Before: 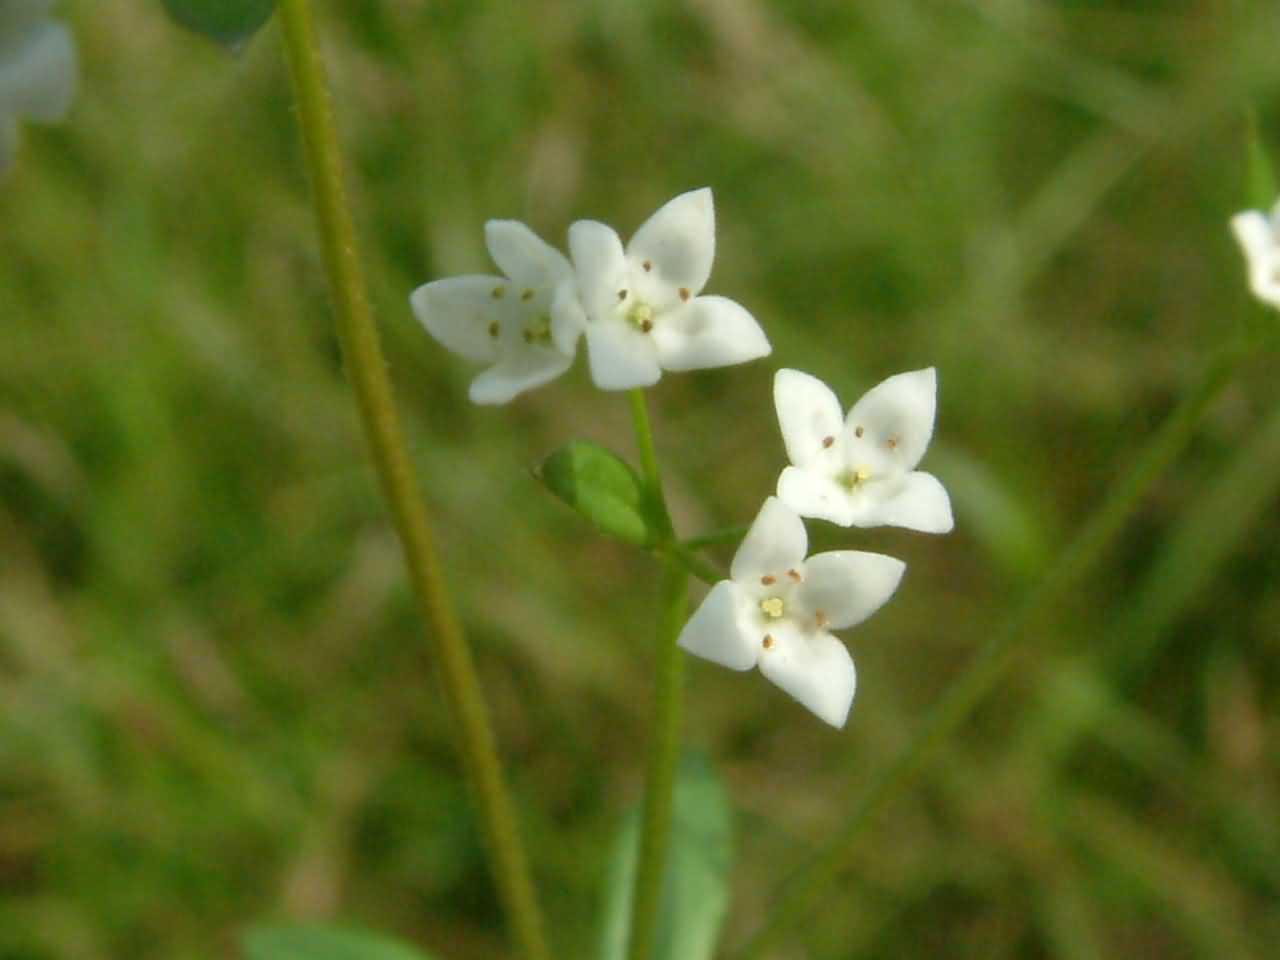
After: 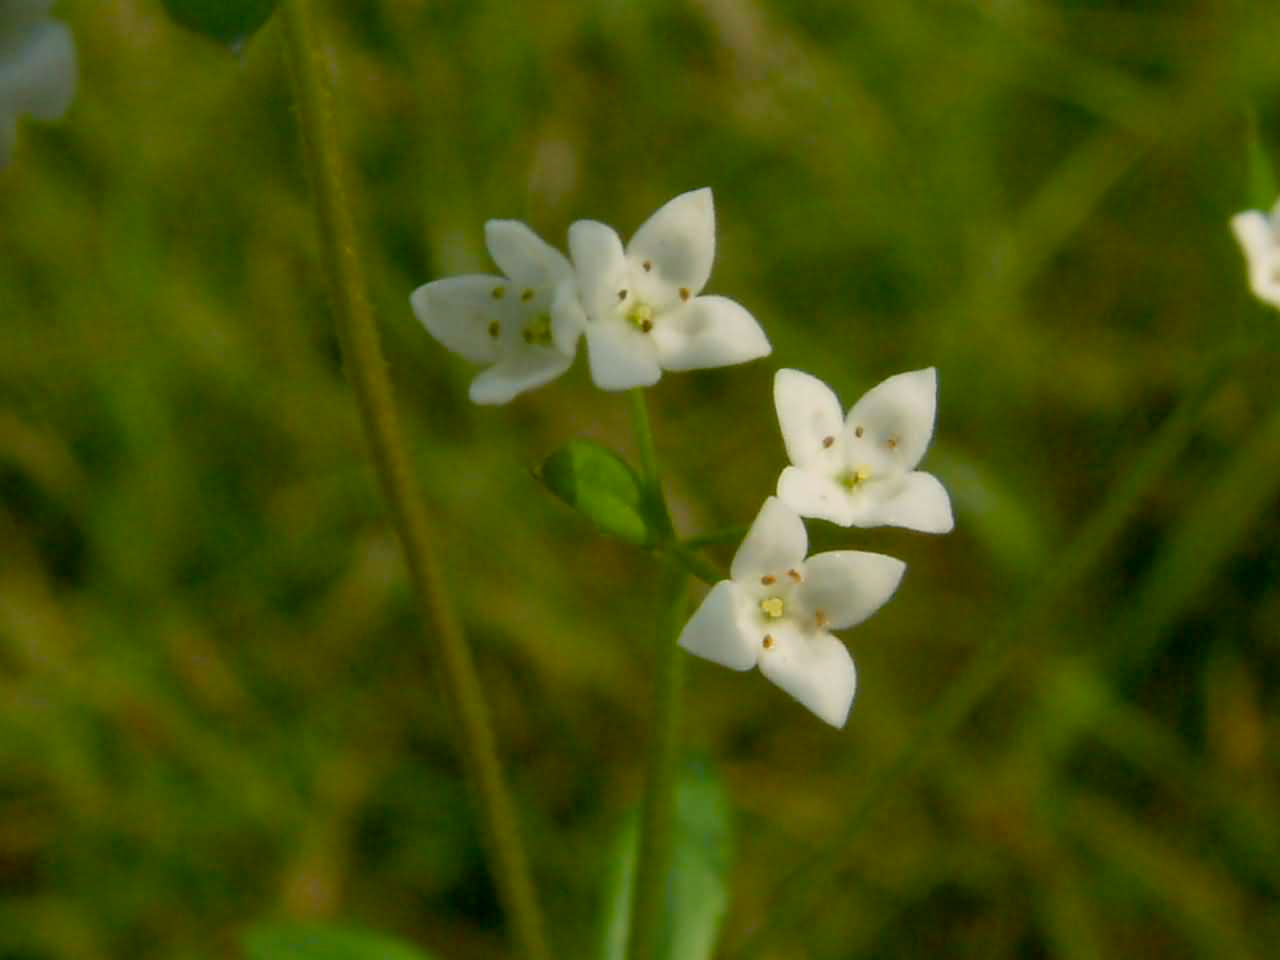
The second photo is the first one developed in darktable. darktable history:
base curve: curves: ch0 [(0, 0) (0.297, 0.298) (1, 1)], preserve colors none
exposure: black level correction 0.011, exposure -0.473 EV, compensate highlight preservation false
color balance rgb: shadows lift › luminance -20.392%, highlights gain › chroma 1.605%, highlights gain › hue 57.33°, perceptual saturation grading › global saturation 29.746%
